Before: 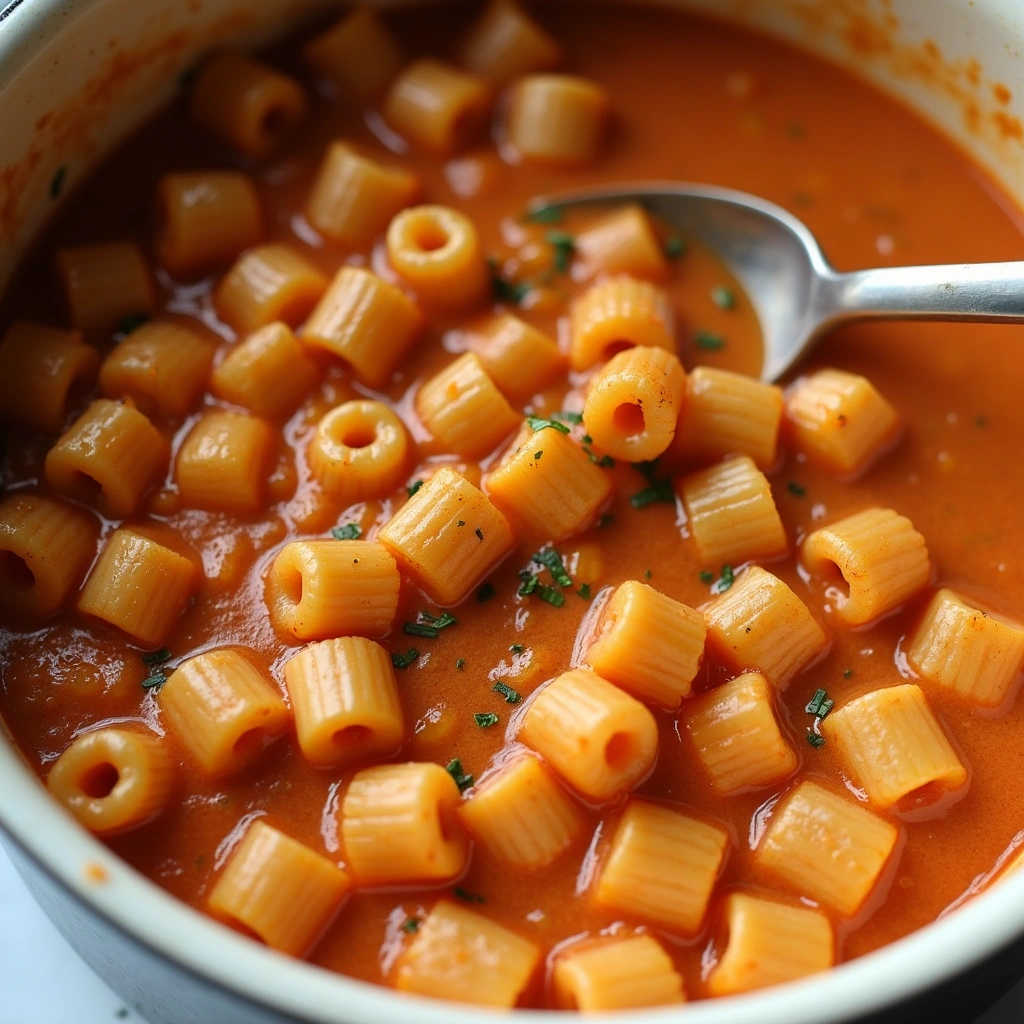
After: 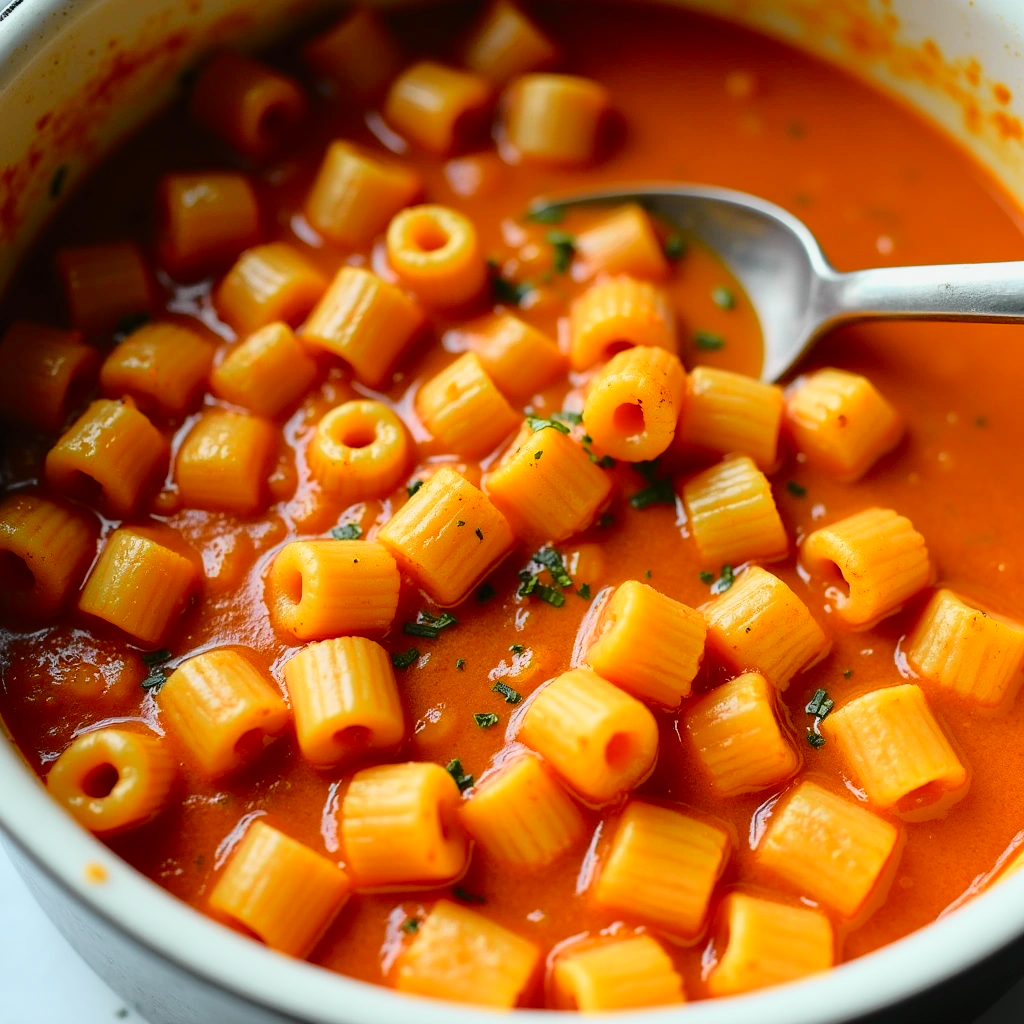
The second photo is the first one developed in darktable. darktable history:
tone curve: curves: ch0 [(0, 0) (0.168, 0.142) (0.359, 0.44) (0.469, 0.544) (0.634, 0.722) (0.858, 0.903) (1, 0.968)]; ch1 [(0, 0) (0.437, 0.453) (0.472, 0.47) (0.502, 0.502) (0.54, 0.534) (0.57, 0.592) (0.618, 0.66) (0.699, 0.749) (0.859, 0.919) (1, 1)]; ch2 [(0, 0) (0.33, 0.301) (0.421, 0.443) (0.476, 0.498) (0.505, 0.503) (0.547, 0.557) (0.586, 0.634) (0.608, 0.676) (1, 1)], color space Lab, independent channels, preserve colors none
white balance: red 0.982, blue 1.018
